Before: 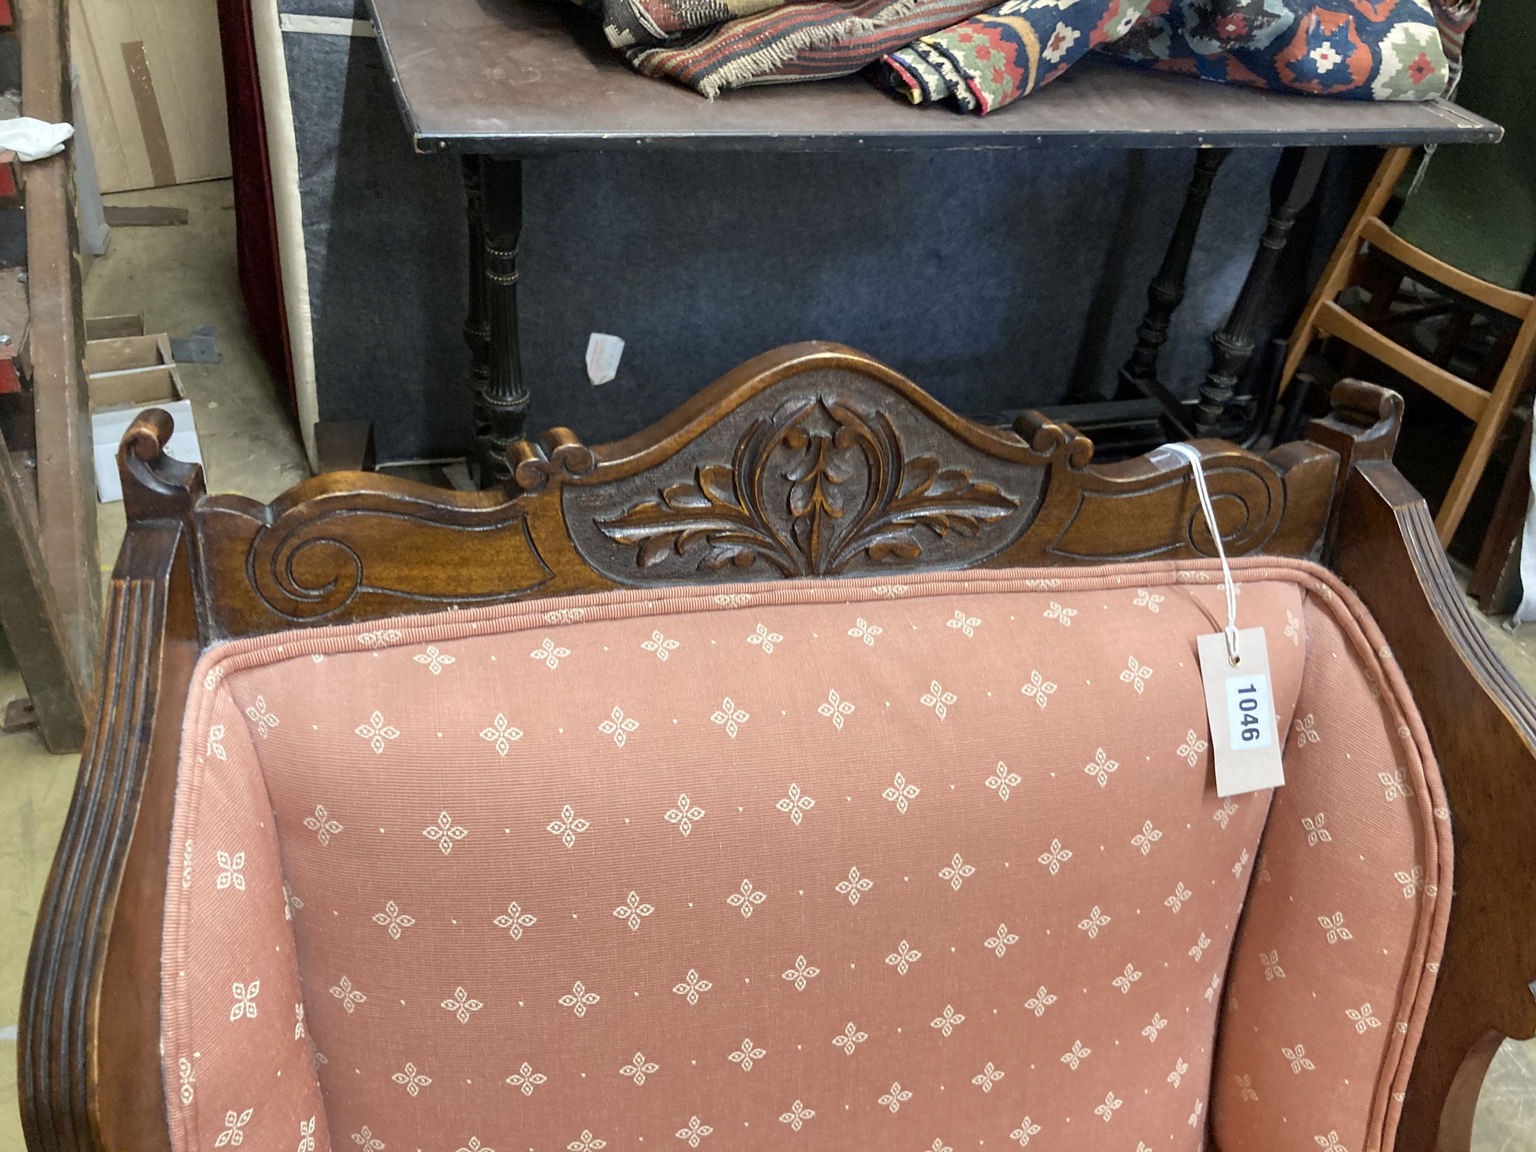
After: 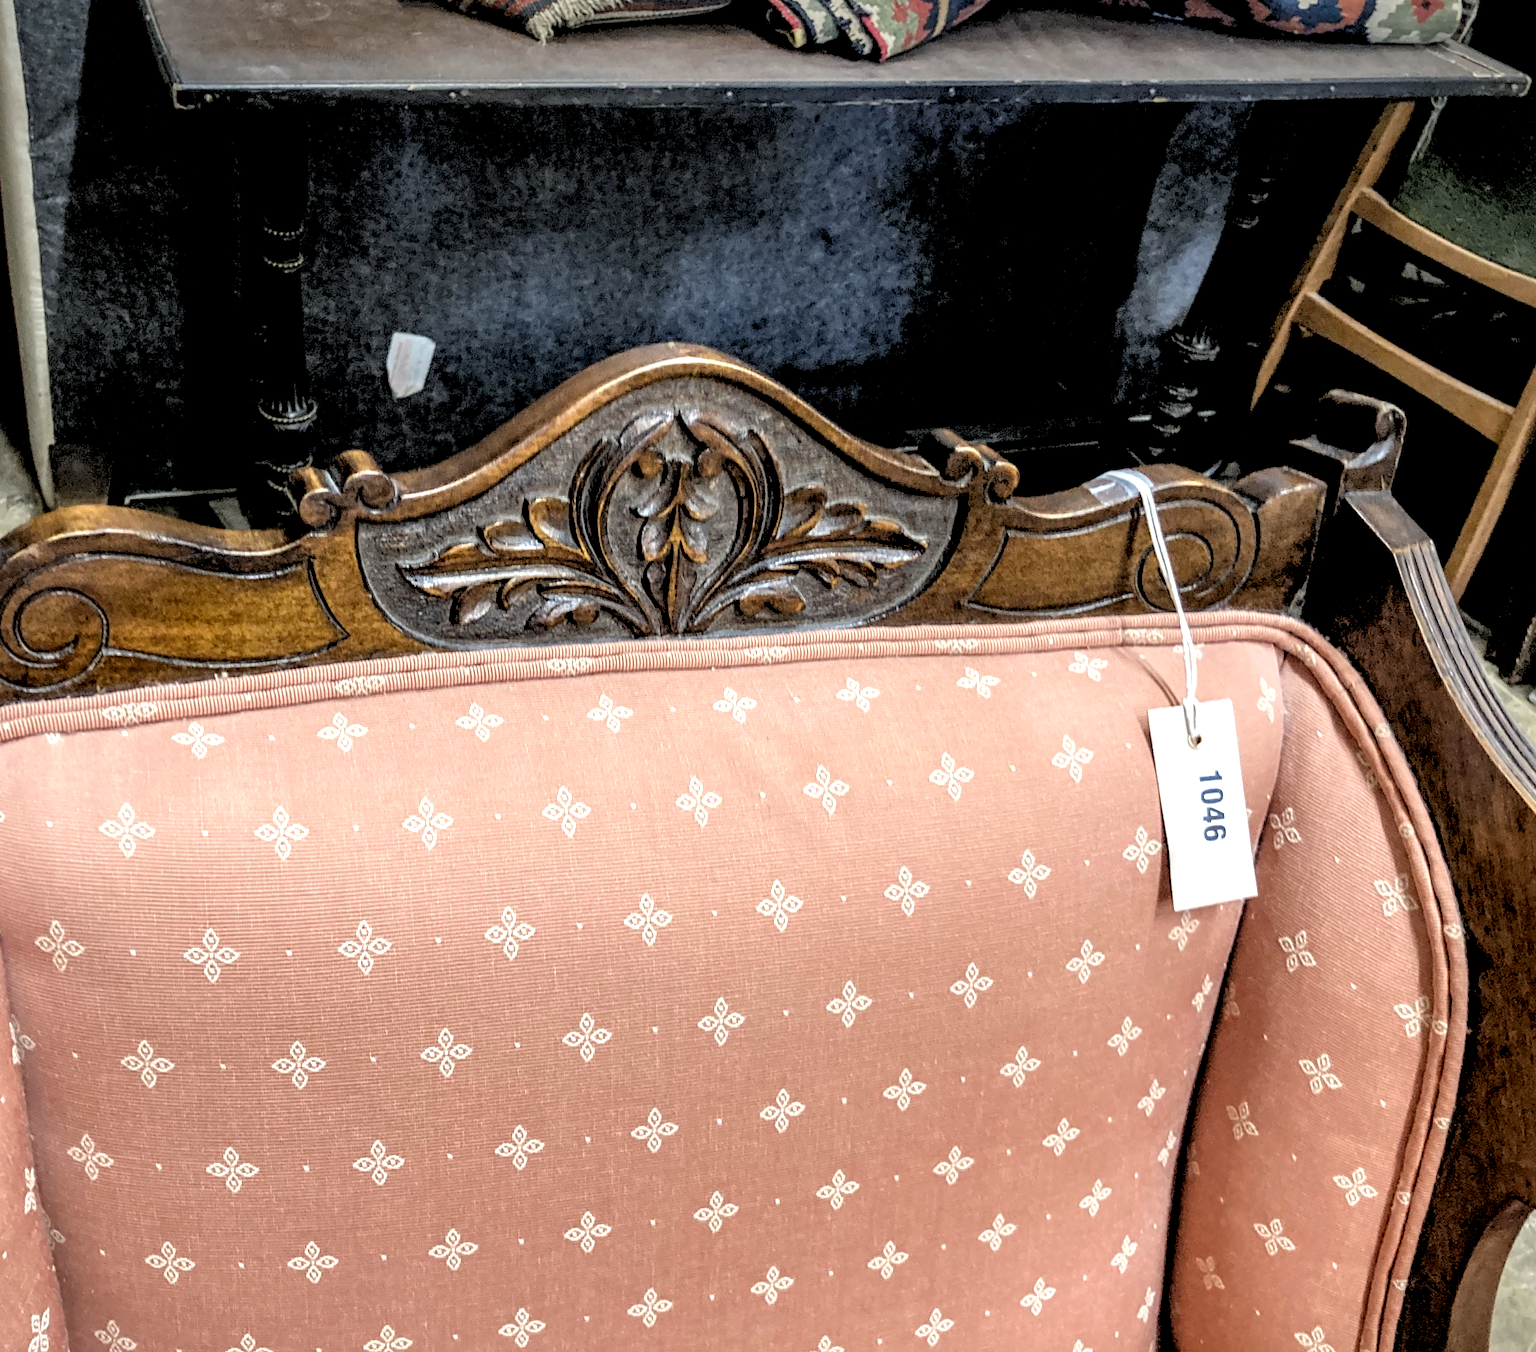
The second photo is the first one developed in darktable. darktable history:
rgb levels: levels [[0.027, 0.429, 0.996], [0, 0.5, 1], [0, 0.5, 1]]
vignetting: fall-off start 97.52%, fall-off radius 100%, brightness -0.574, saturation 0, center (-0.027, 0.404), width/height ratio 1.368, unbound false
crop and rotate: left 17.959%, top 5.771%, right 1.742%
local contrast: highlights 20%, detail 197%
